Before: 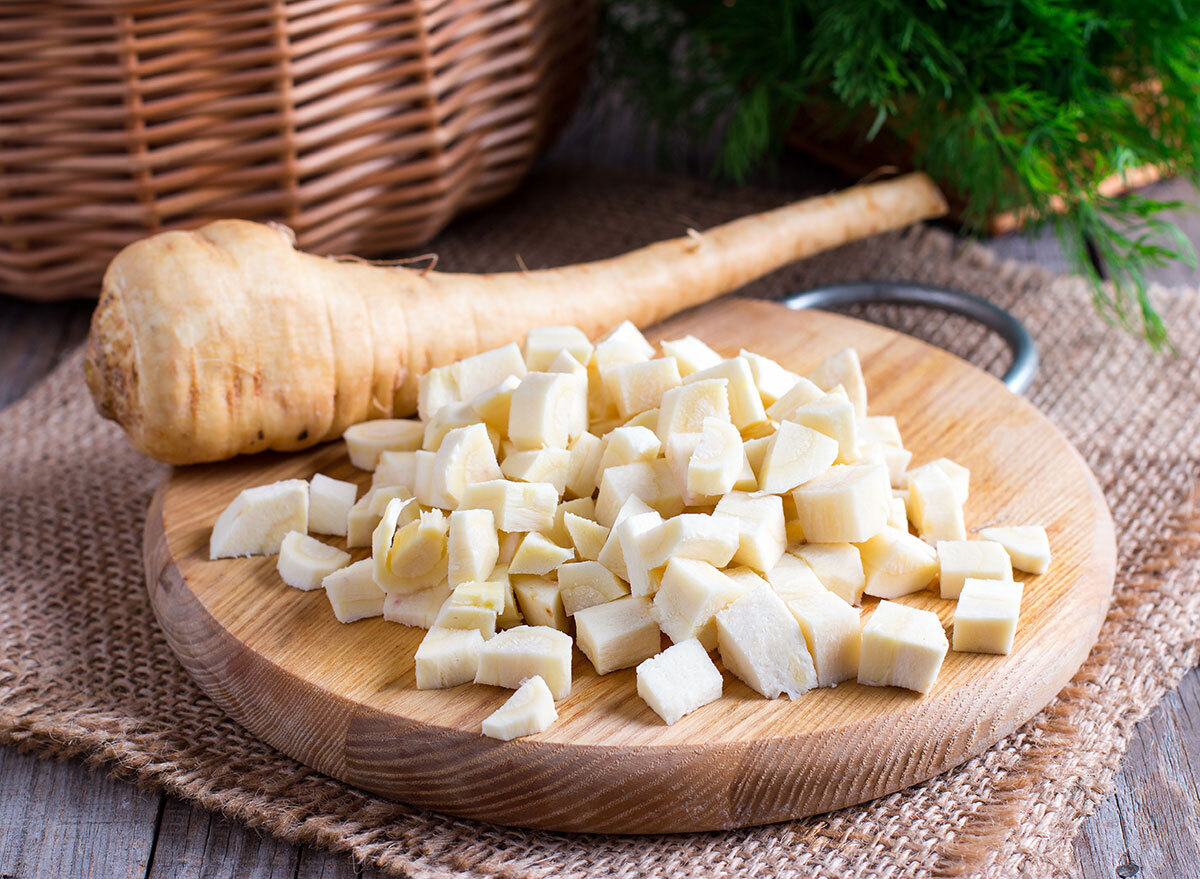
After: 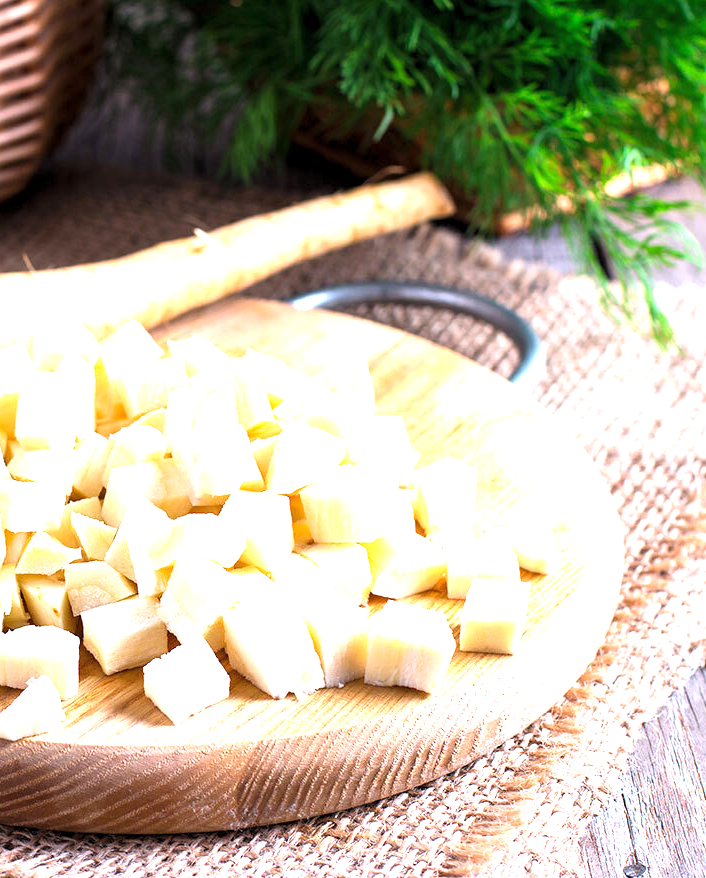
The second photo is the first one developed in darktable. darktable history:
crop: left 41.165%
exposure: black level correction 0, exposure 1.199 EV, compensate highlight preservation false
levels: levels [0.031, 0.5, 0.969]
